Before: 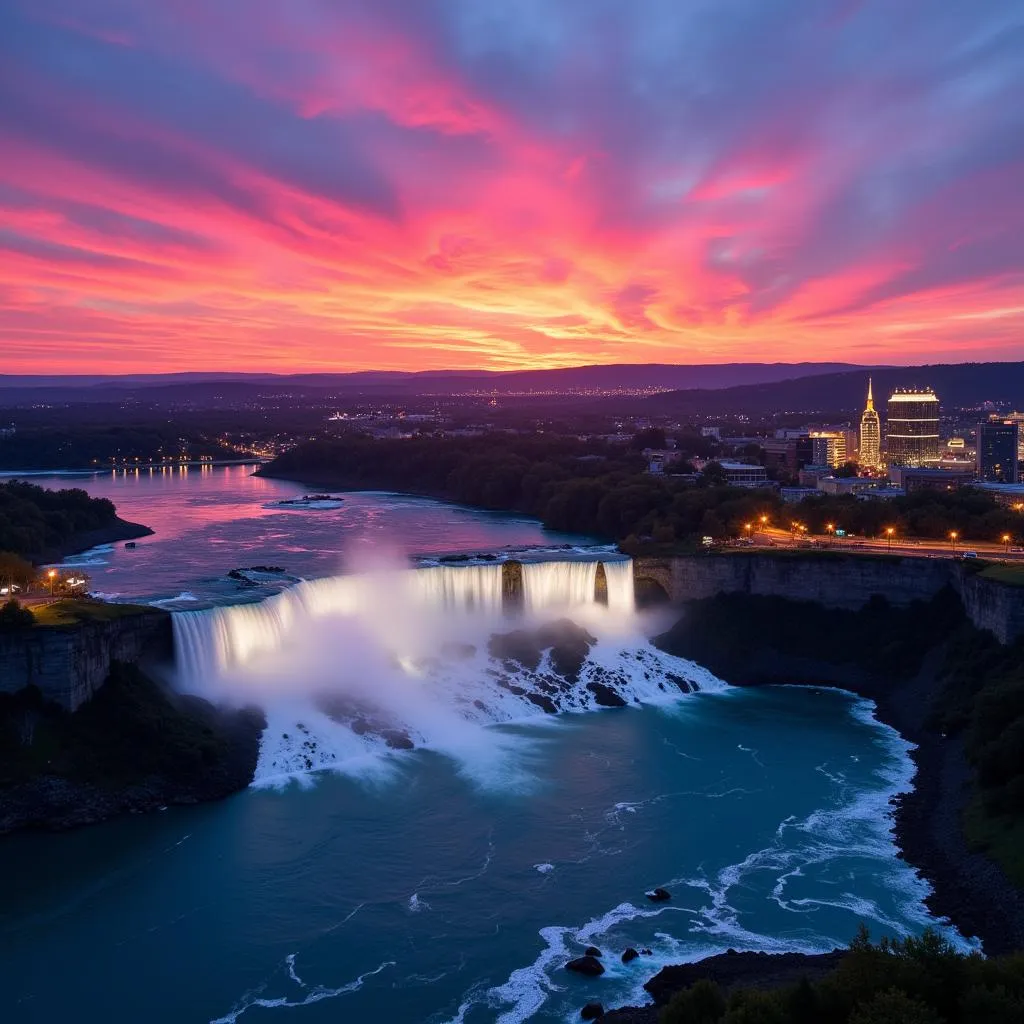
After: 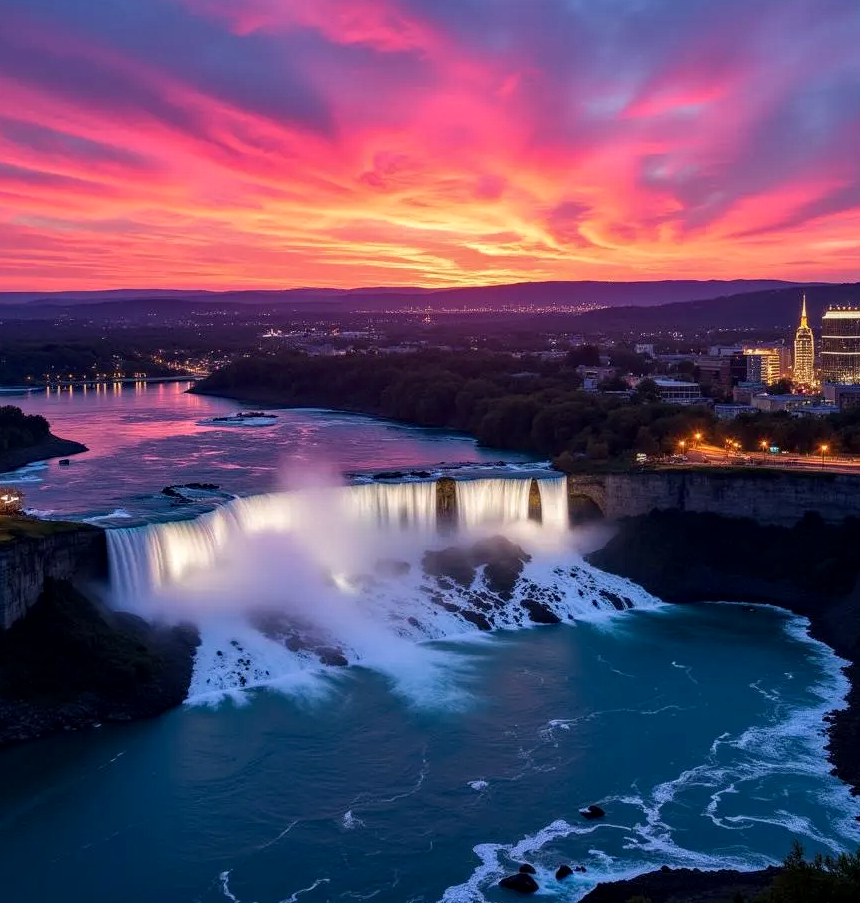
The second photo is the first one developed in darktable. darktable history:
haze removal: compatibility mode true, adaptive false
crop: left 6.446%, top 8.188%, right 9.538%, bottom 3.548%
local contrast: on, module defaults
